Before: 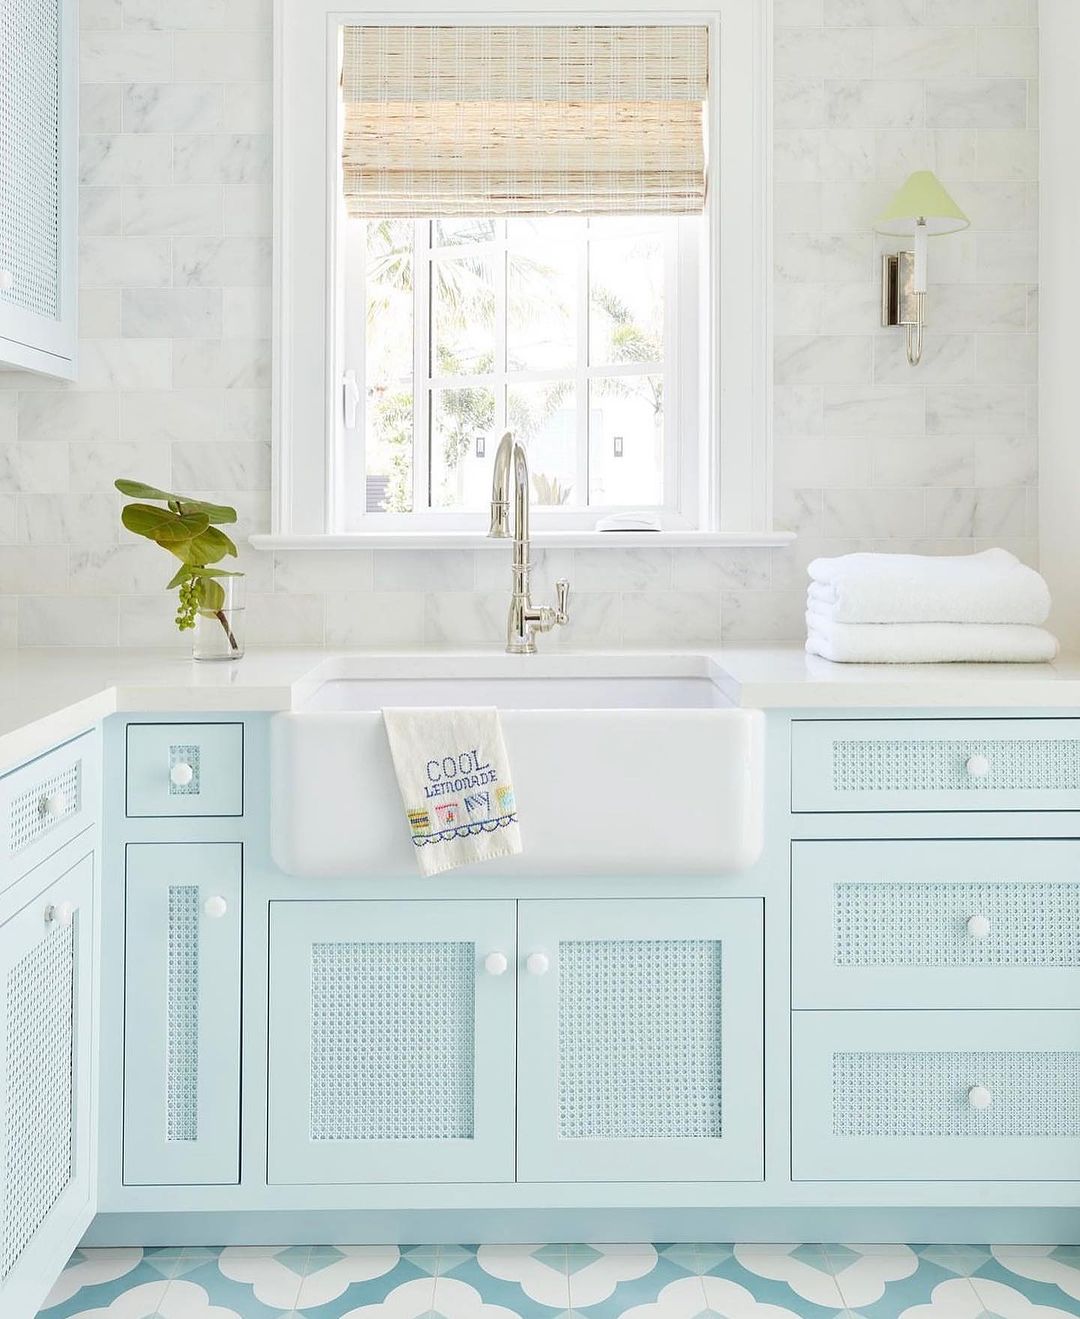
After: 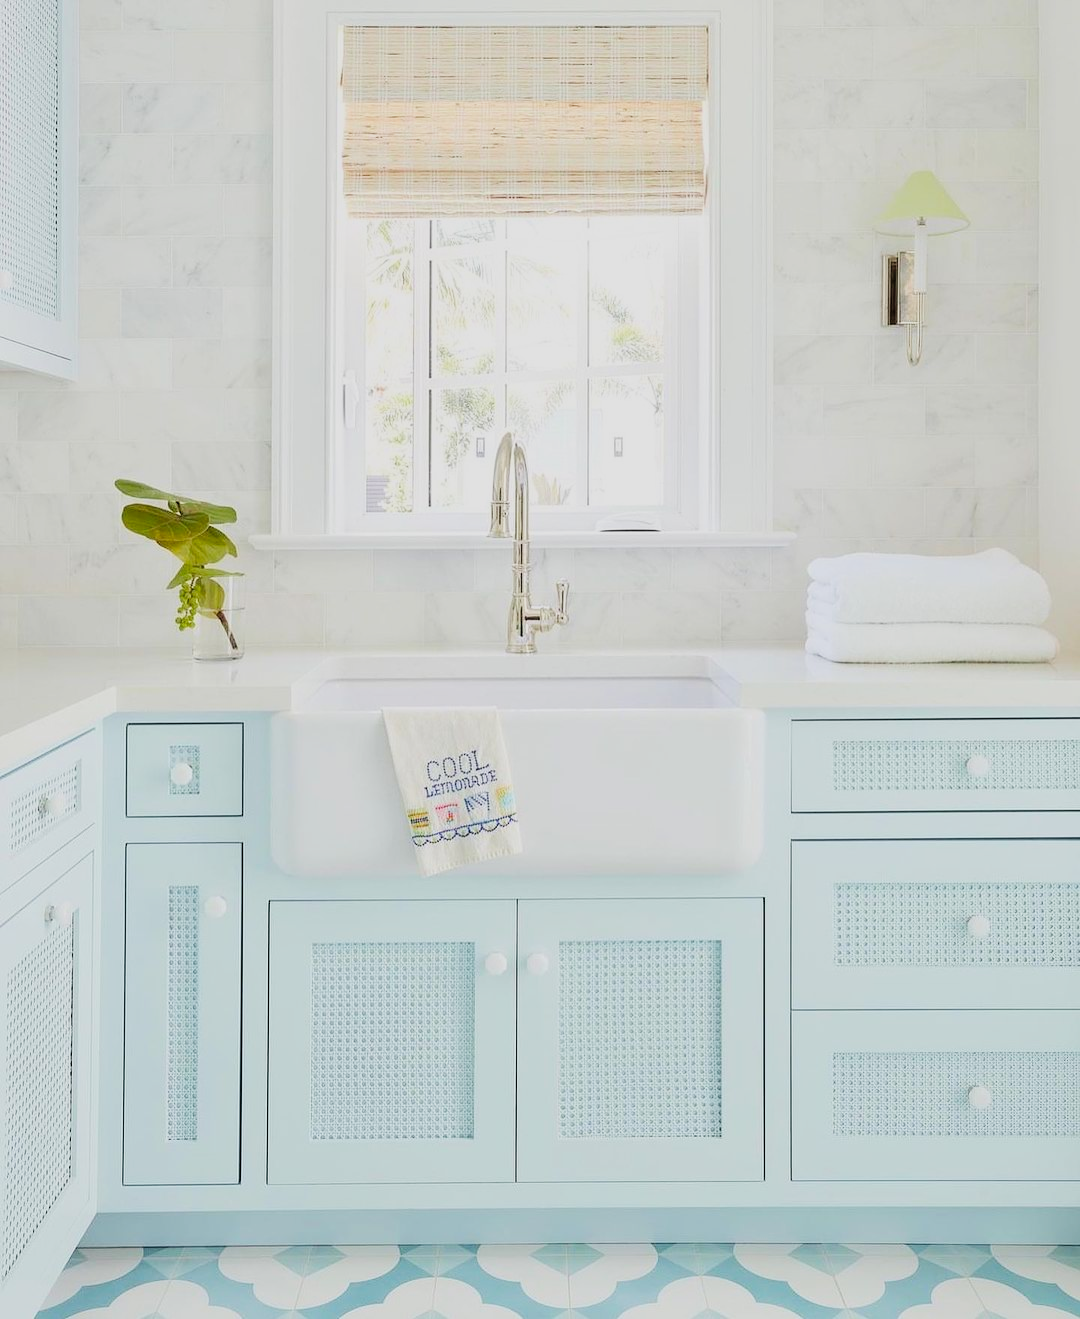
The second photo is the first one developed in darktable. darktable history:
contrast brightness saturation: contrast 0.07, brightness 0.08, saturation 0.18
filmic rgb: hardness 4.17
